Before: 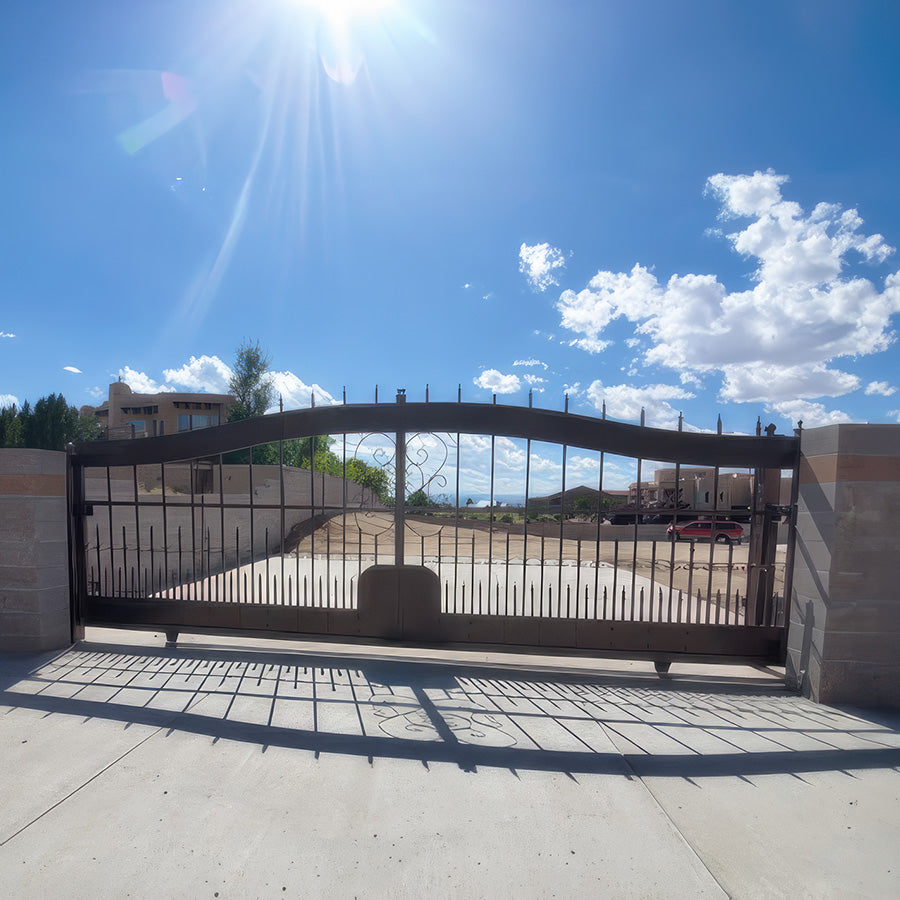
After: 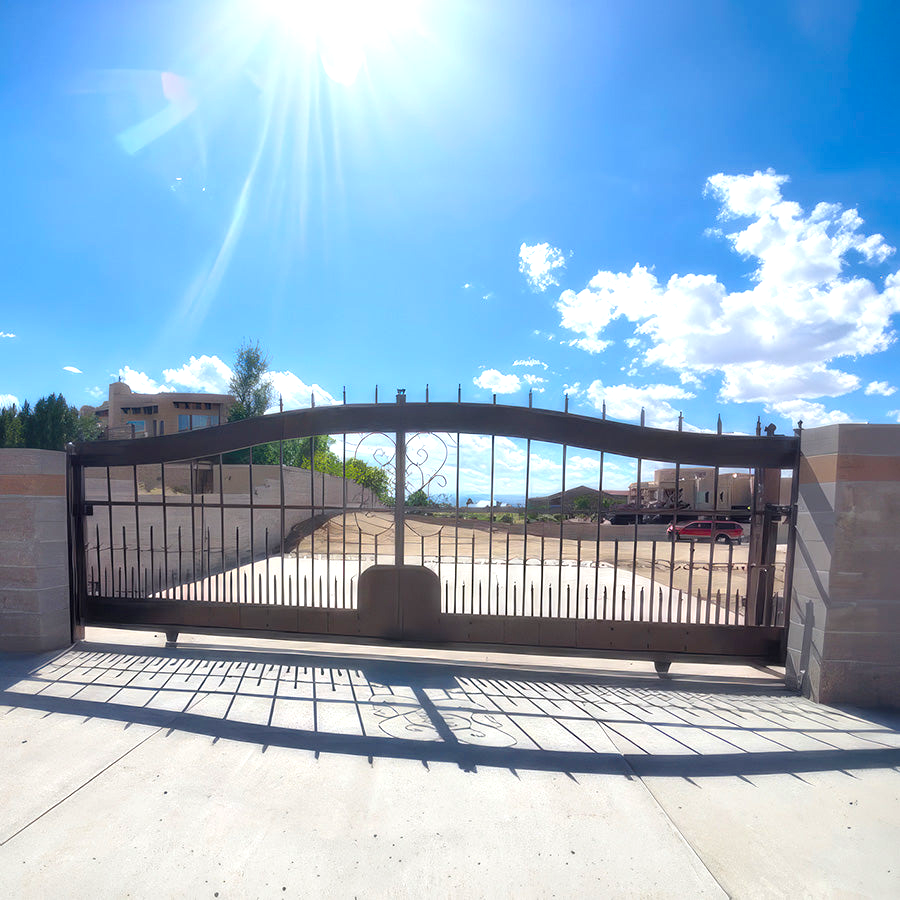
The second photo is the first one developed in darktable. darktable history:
exposure: exposure 0.669 EV, compensate highlight preservation false
color balance rgb: linear chroma grading › shadows -8%, linear chroma grading › global chroma 10%, perceptual saturation grading › global saturation 2%, perceptual saturation grading › highlights -2%, perceptual saturation grading › mid-tones 4%, perceptual saturation grading › shadows 8%, perceptual brilliance grading › global brilliance 2%, perceptual brilliance grading › highlights -4%, global vibrance 16%, saturation formula JzAzBz (2021)
